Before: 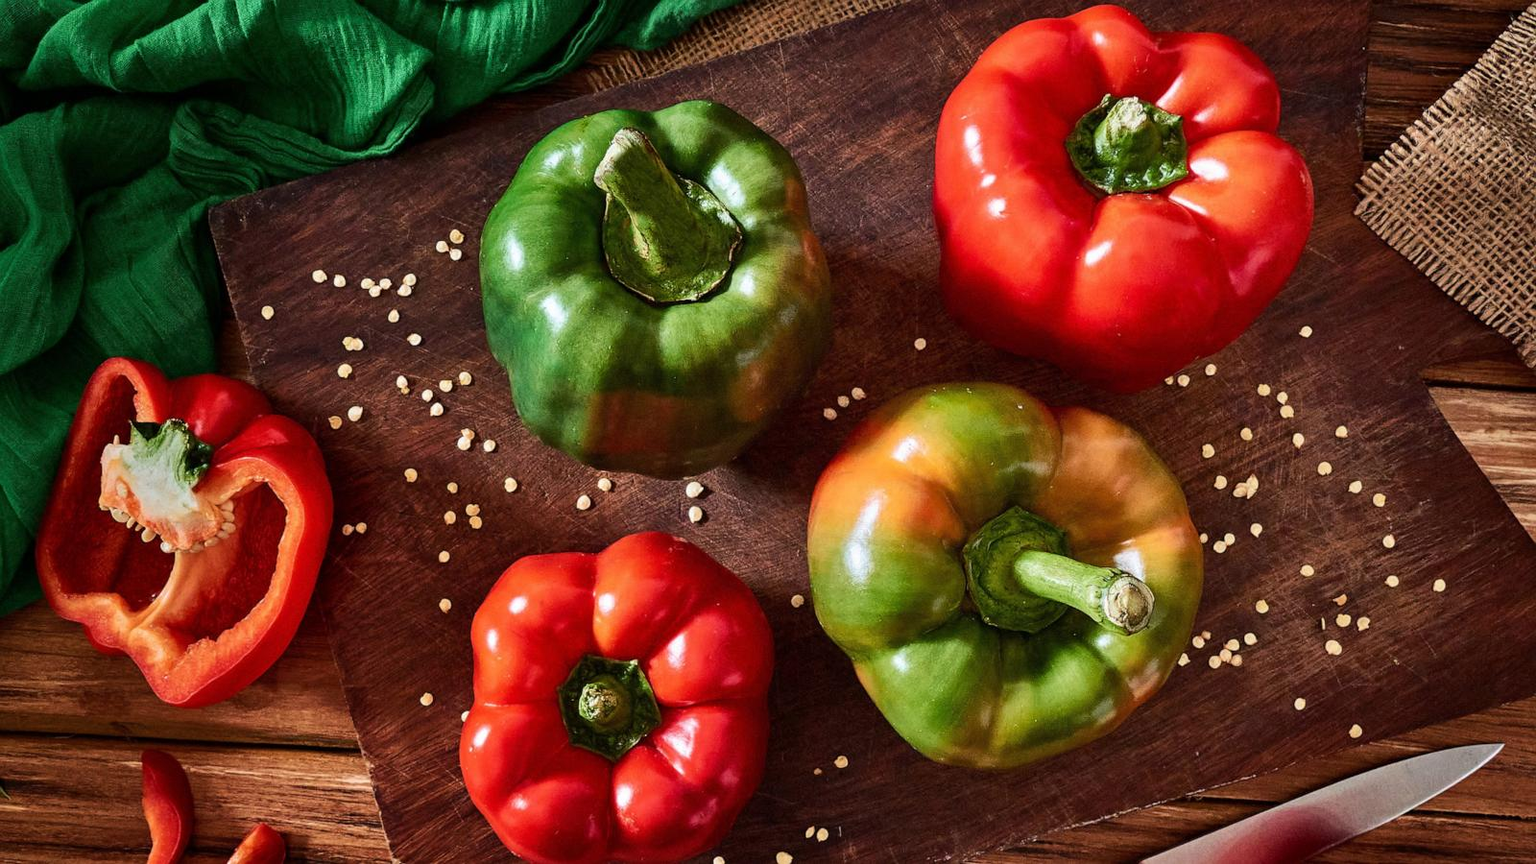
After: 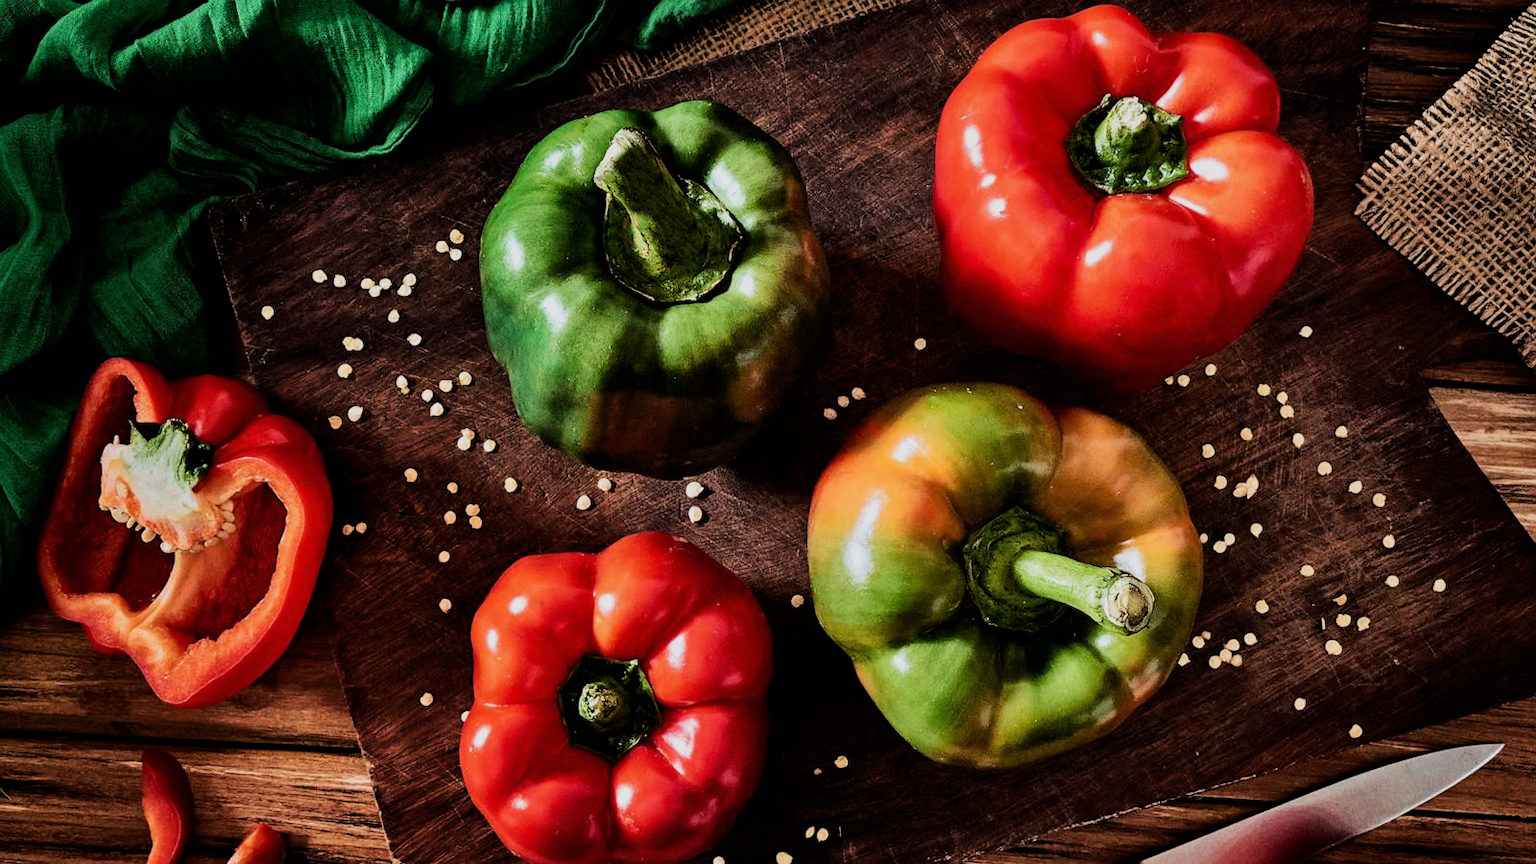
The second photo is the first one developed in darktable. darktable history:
filmic rgb: black relative exposure -5.08 EV, white relative exposure 3.97 EV, hardness 2.91, contrast 1.301, highlights saturation mix -30.75%
